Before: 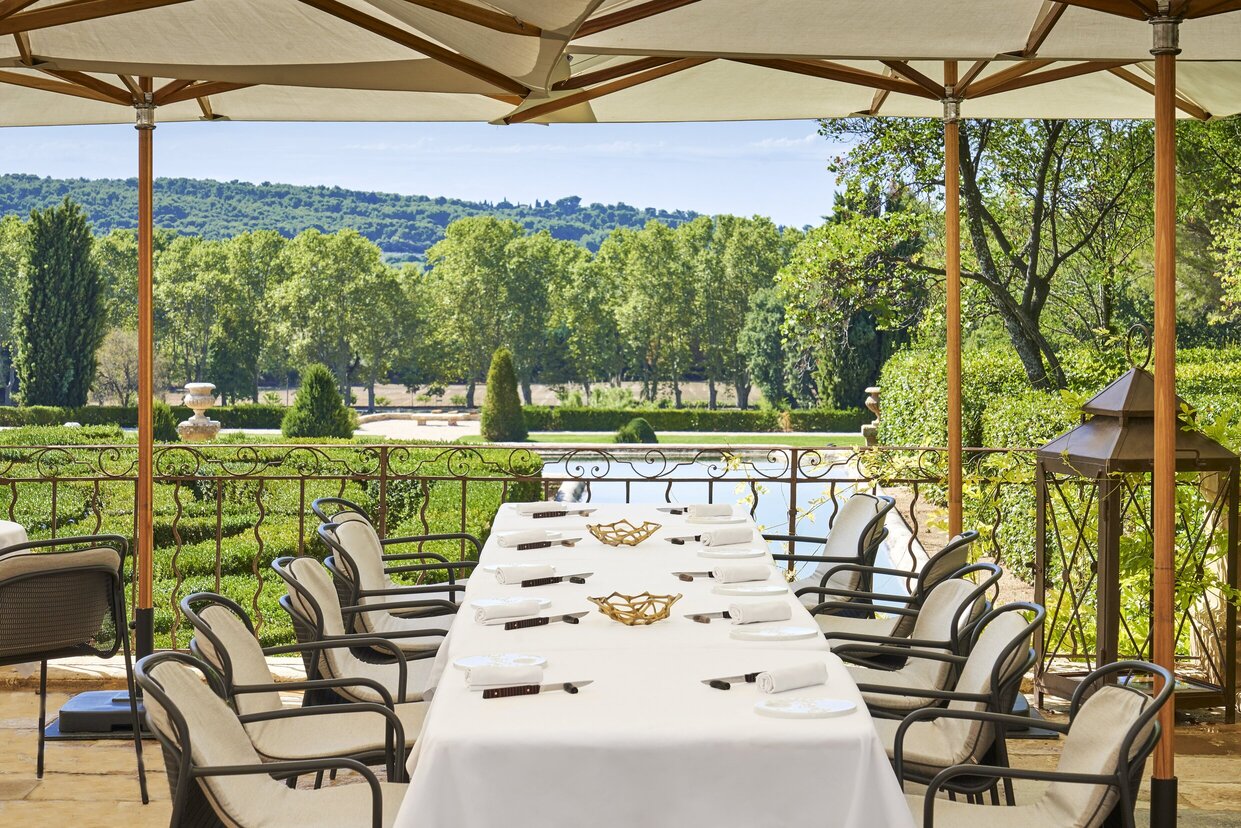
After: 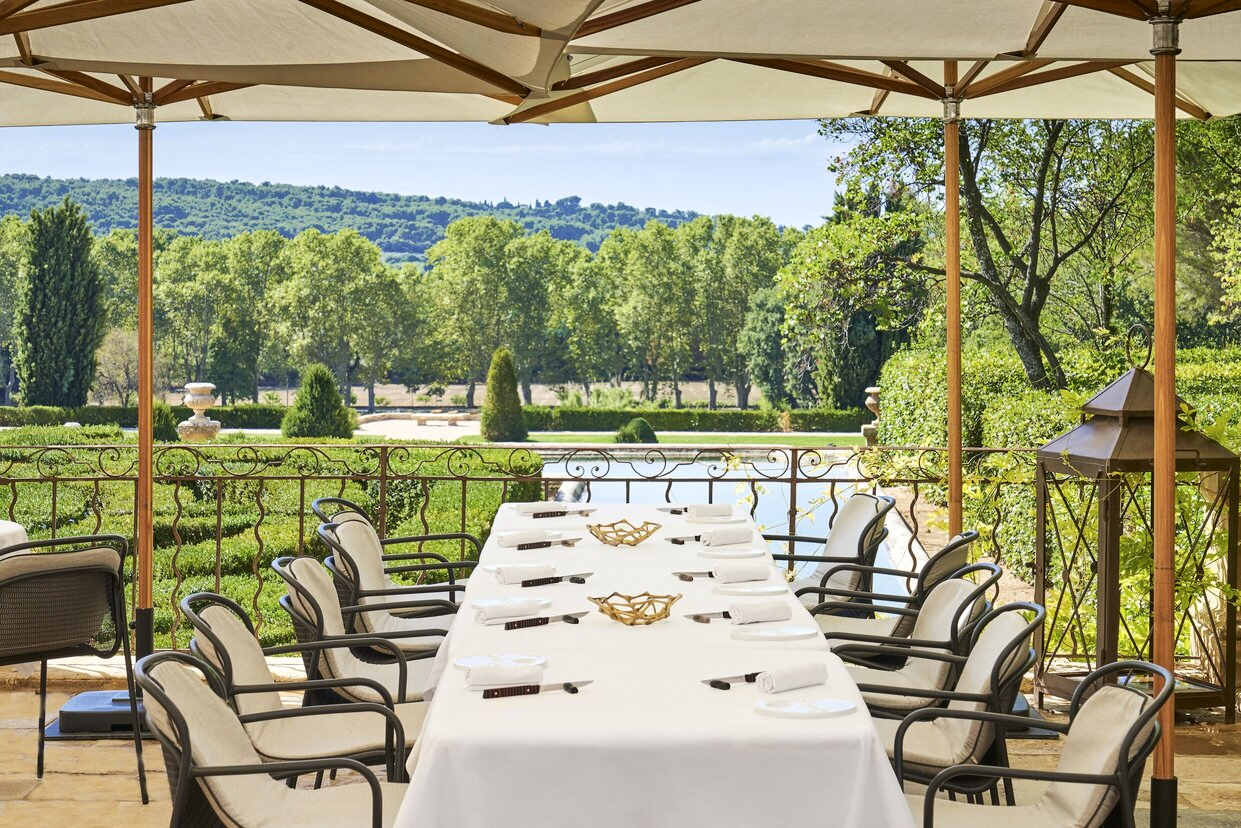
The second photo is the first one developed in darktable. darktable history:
tone equalizer: on, module defaults
tone curve: curves: ch0 [(0, 0.008) (0.083, 0.073) (0.28, 0.286) (0.528, 0.559) (0.961, 0.966) (1, 1)], color space Lab, independent channels, preserve colors none
